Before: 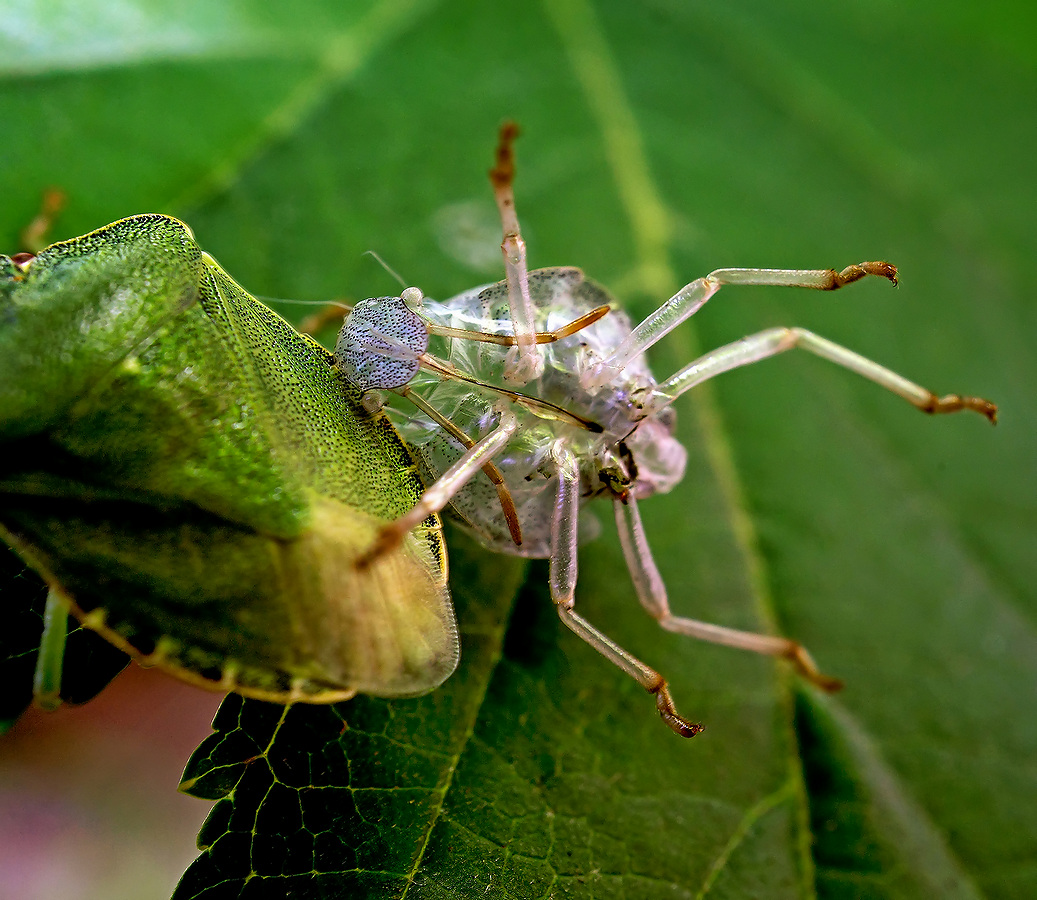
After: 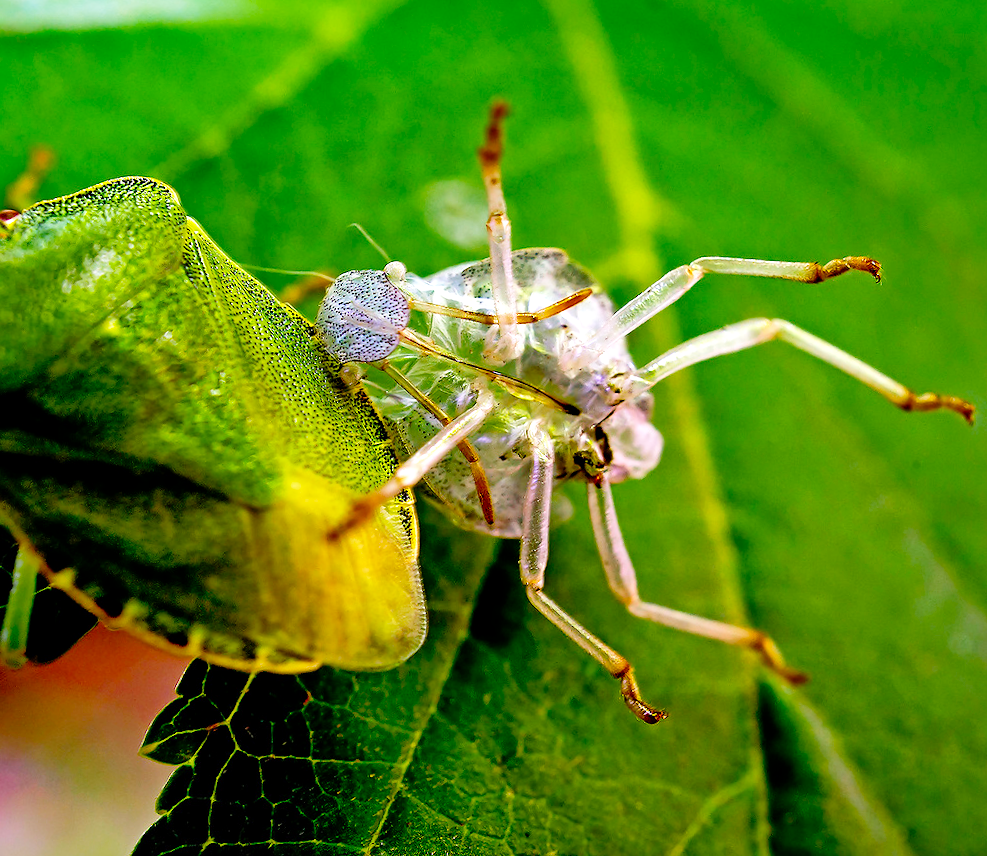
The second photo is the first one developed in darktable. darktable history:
shadows and highlights: on, module defaults
color balance rgb: linear chroma grading › global chroma 9.075%, perceptual saturation grading › global saturation 25.425%
base curve: curves: ch0 [(0, 0) (0.008, 0.007) (0.022, 0.029) (0.048, 0.089) (0.092, 0.197) (0.191, 0.399) (0.275, 0.534) (0.357, 0.65) (0.477, 0.78) (0.542, 0.833) (0.799, 0.973) (1, 1)], preserve colors none
crop and rotate: angle -2.56°
local contrast: mode bilateral grid, contrast 21, coarseness 50, detail 121%, midtone range 0.2
